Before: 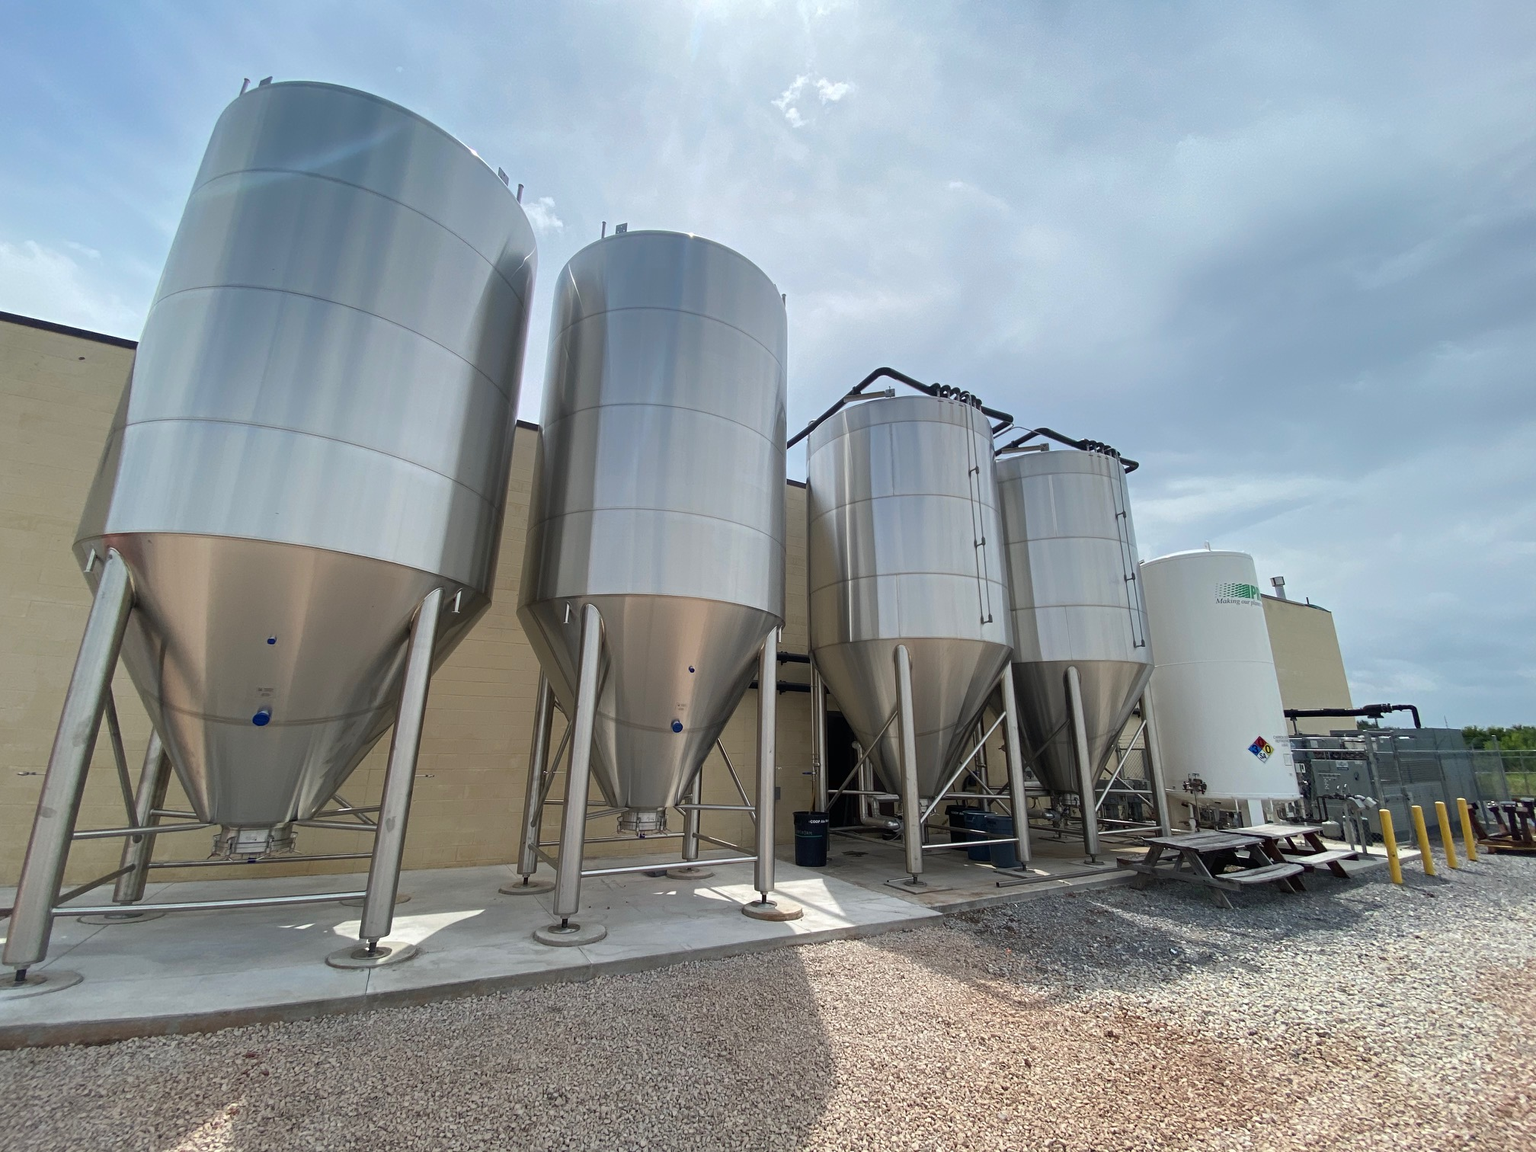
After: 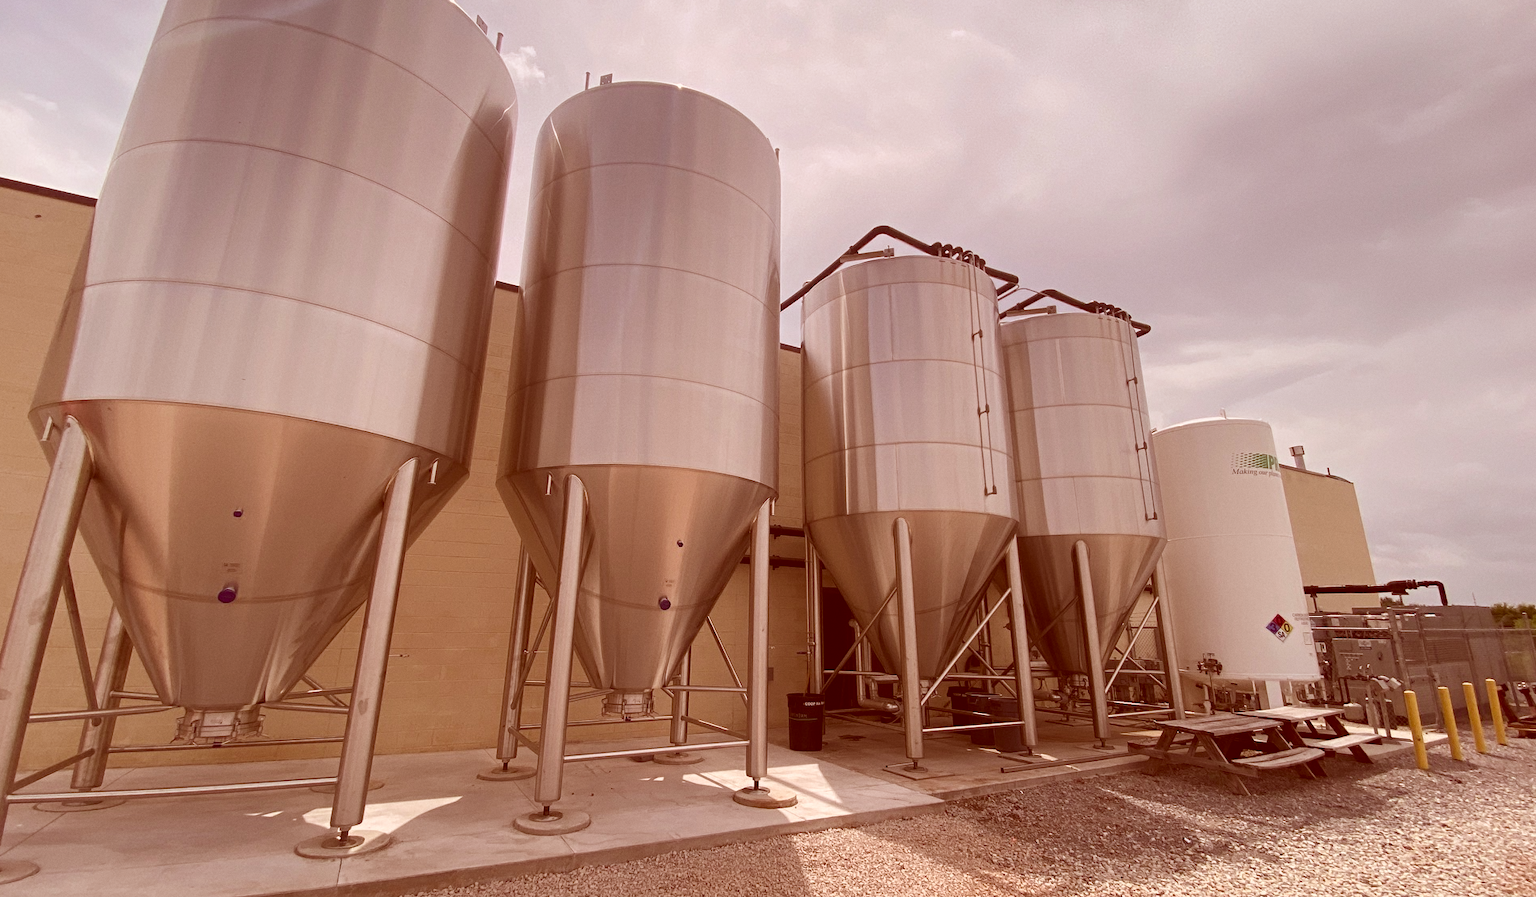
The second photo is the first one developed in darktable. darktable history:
crop and rotate: left 2.991%, top 13.302%, right 1.981%, bottom 12.636%
rotate and perspective: automatic cropping original format, crop left 0, crop top 0
exposure: black level correction -0.005, exposure 0.054 EV, compensate highlight preservation false
contrast equalizer: octaves 7, y [[0.6 ×6], [0.55 ×6], [0 ×6], [0 ×6], [0 ×6]], mix -0.2
color correction: highlights a* 9.03, highlights b* 8.71, shadows a* 40, shadows b* 40, saturation 0.8
grain: coarseness 0.09 ISO, strength 10%
